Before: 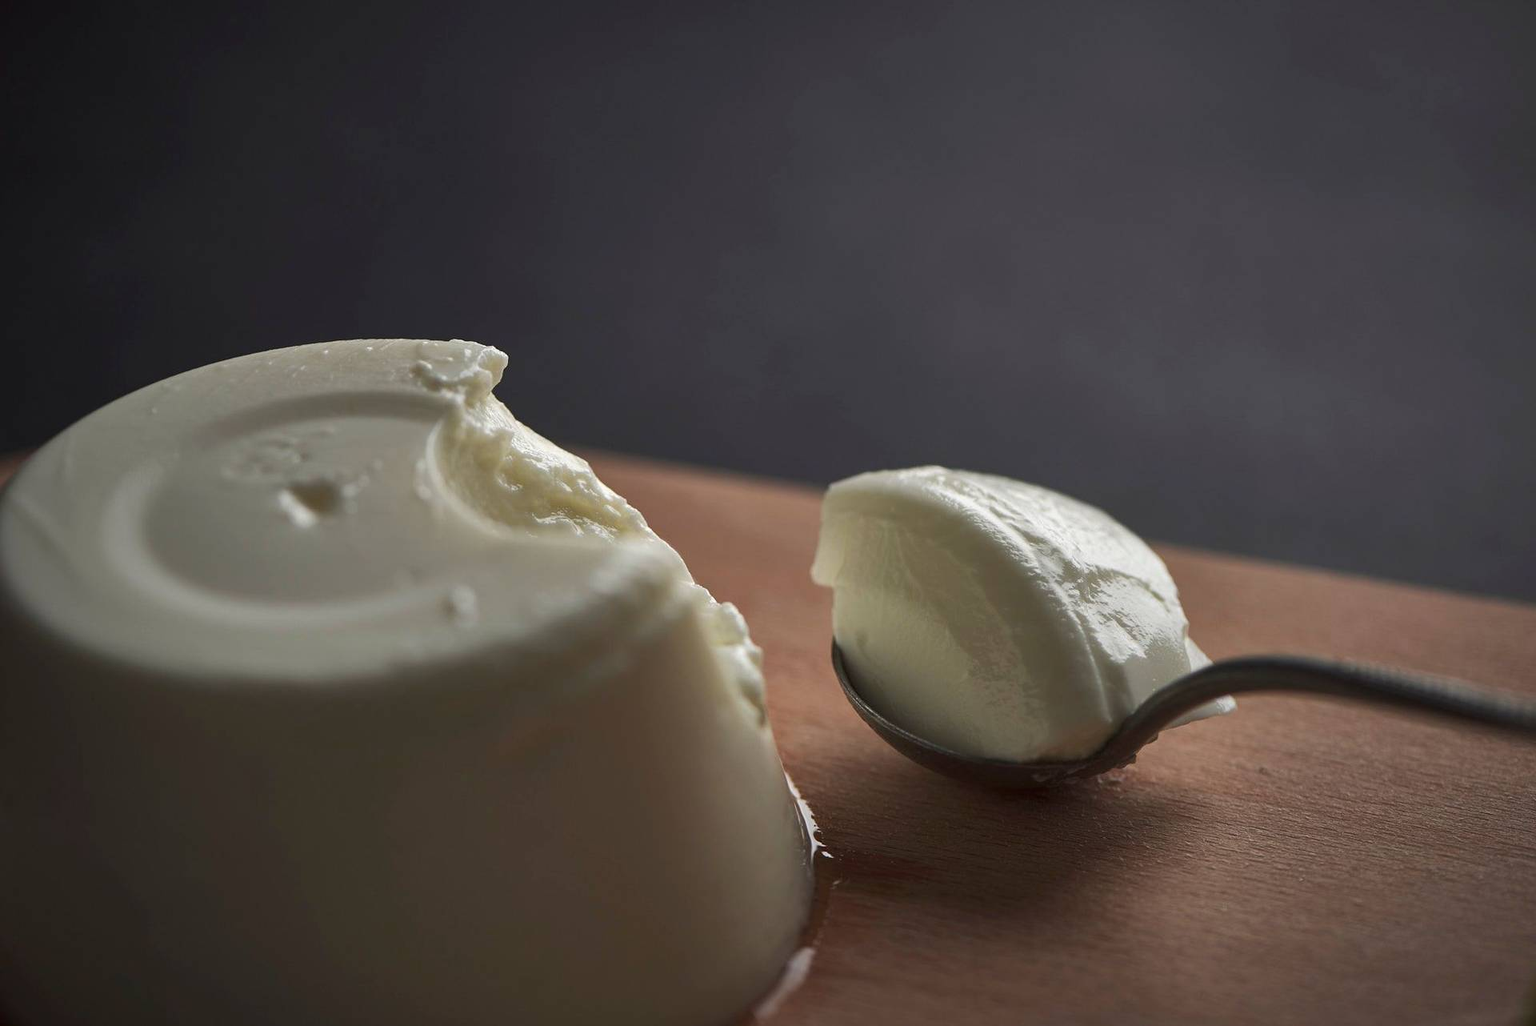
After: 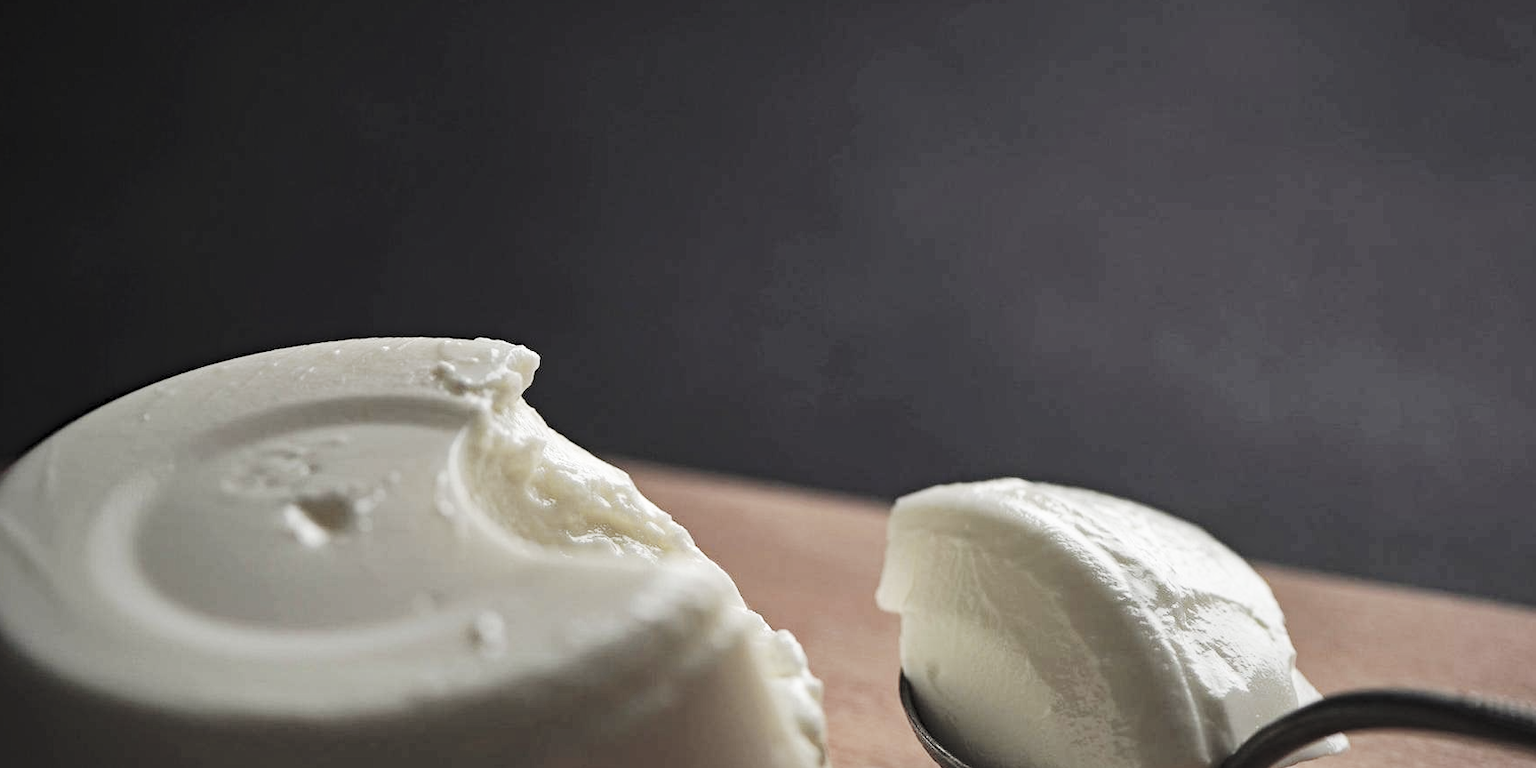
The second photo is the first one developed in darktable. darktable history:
base curve: curves: ch0 [(0, 0) (0.036, 0.025) (0.121, 0.166) (0.206, 0.329) (0.605, 0.79) (1, 1)], preserve colors none
haze removal: strength 0.29, distance 0.25, compatibility mode true, adaptive false
exposure: compensate highlight preservation false
contrast brightness saturation: brightness 0.18, saturation -0.5
color correction: saturation 0.85
crop: left 1.509%, top 3.452%, right 7.696%, bottom 28.452%
